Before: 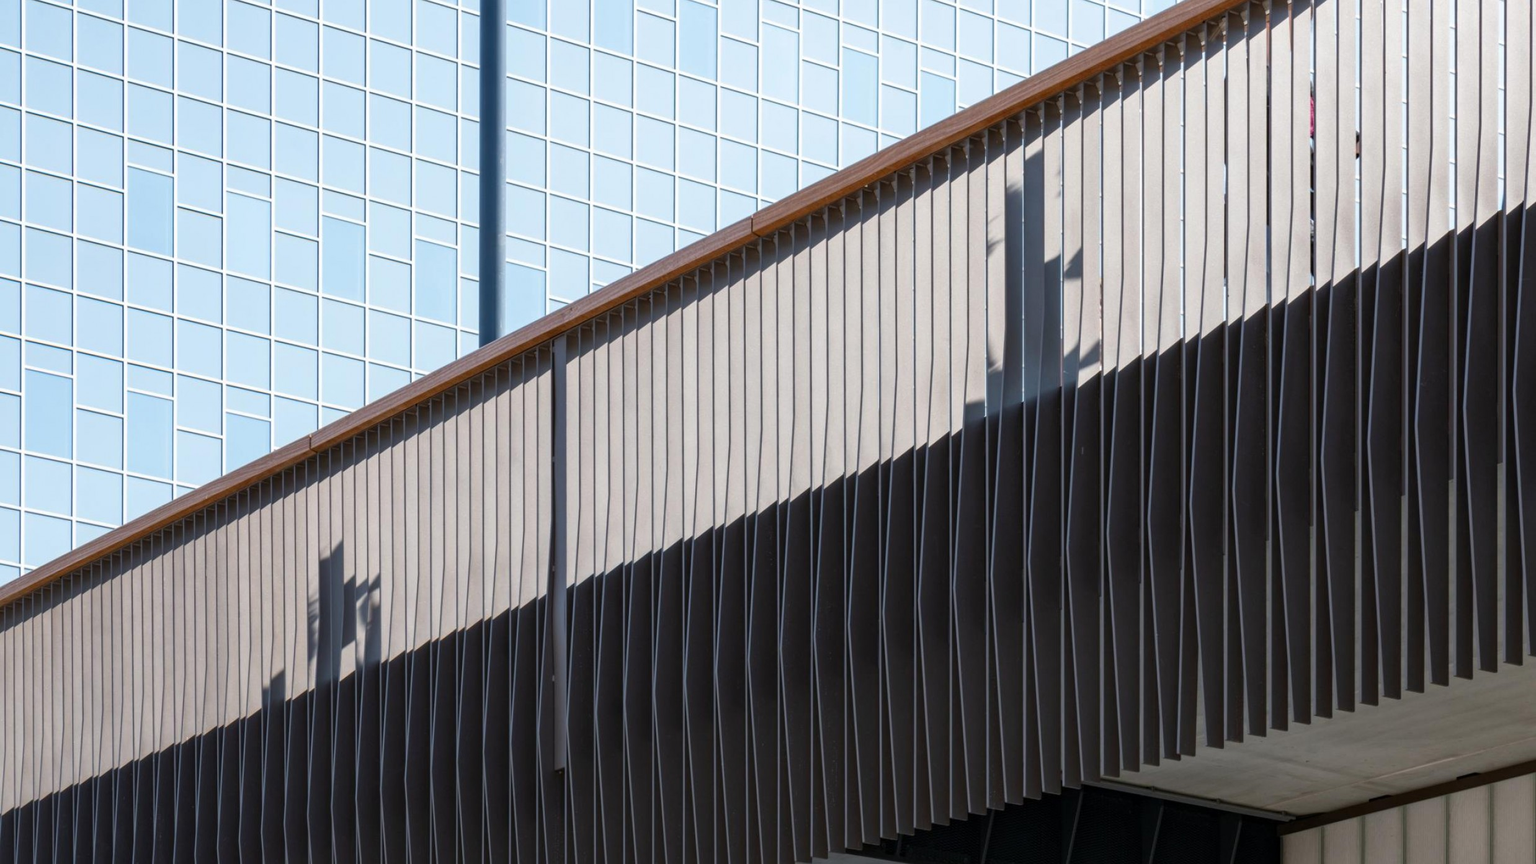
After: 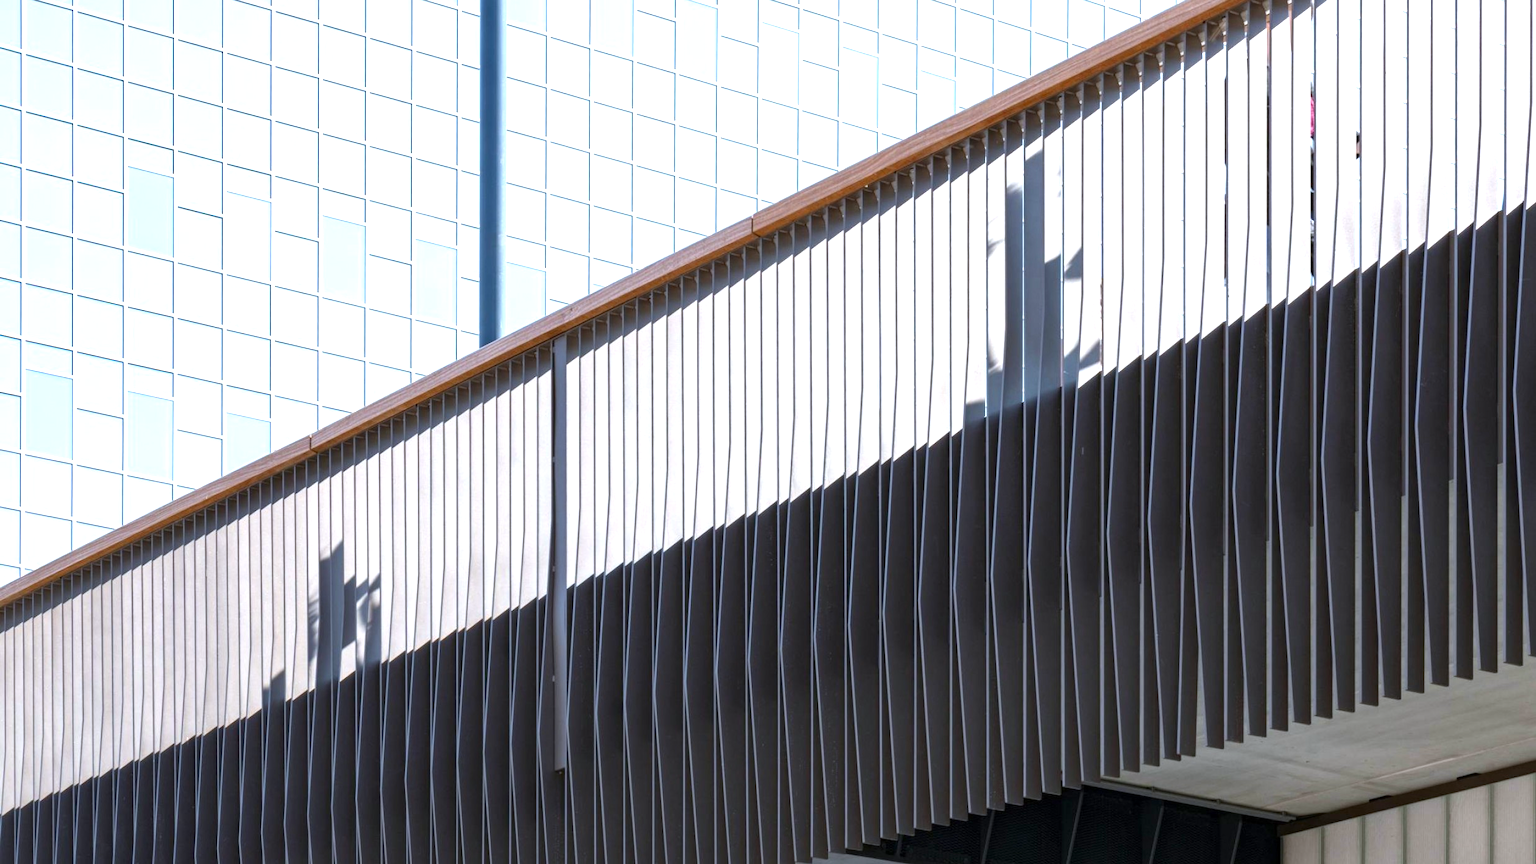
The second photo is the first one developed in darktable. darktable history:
white balance: red 0.967, blue 1.049
exposure: exposure 0.921 EV, compensate highlight preservation false
